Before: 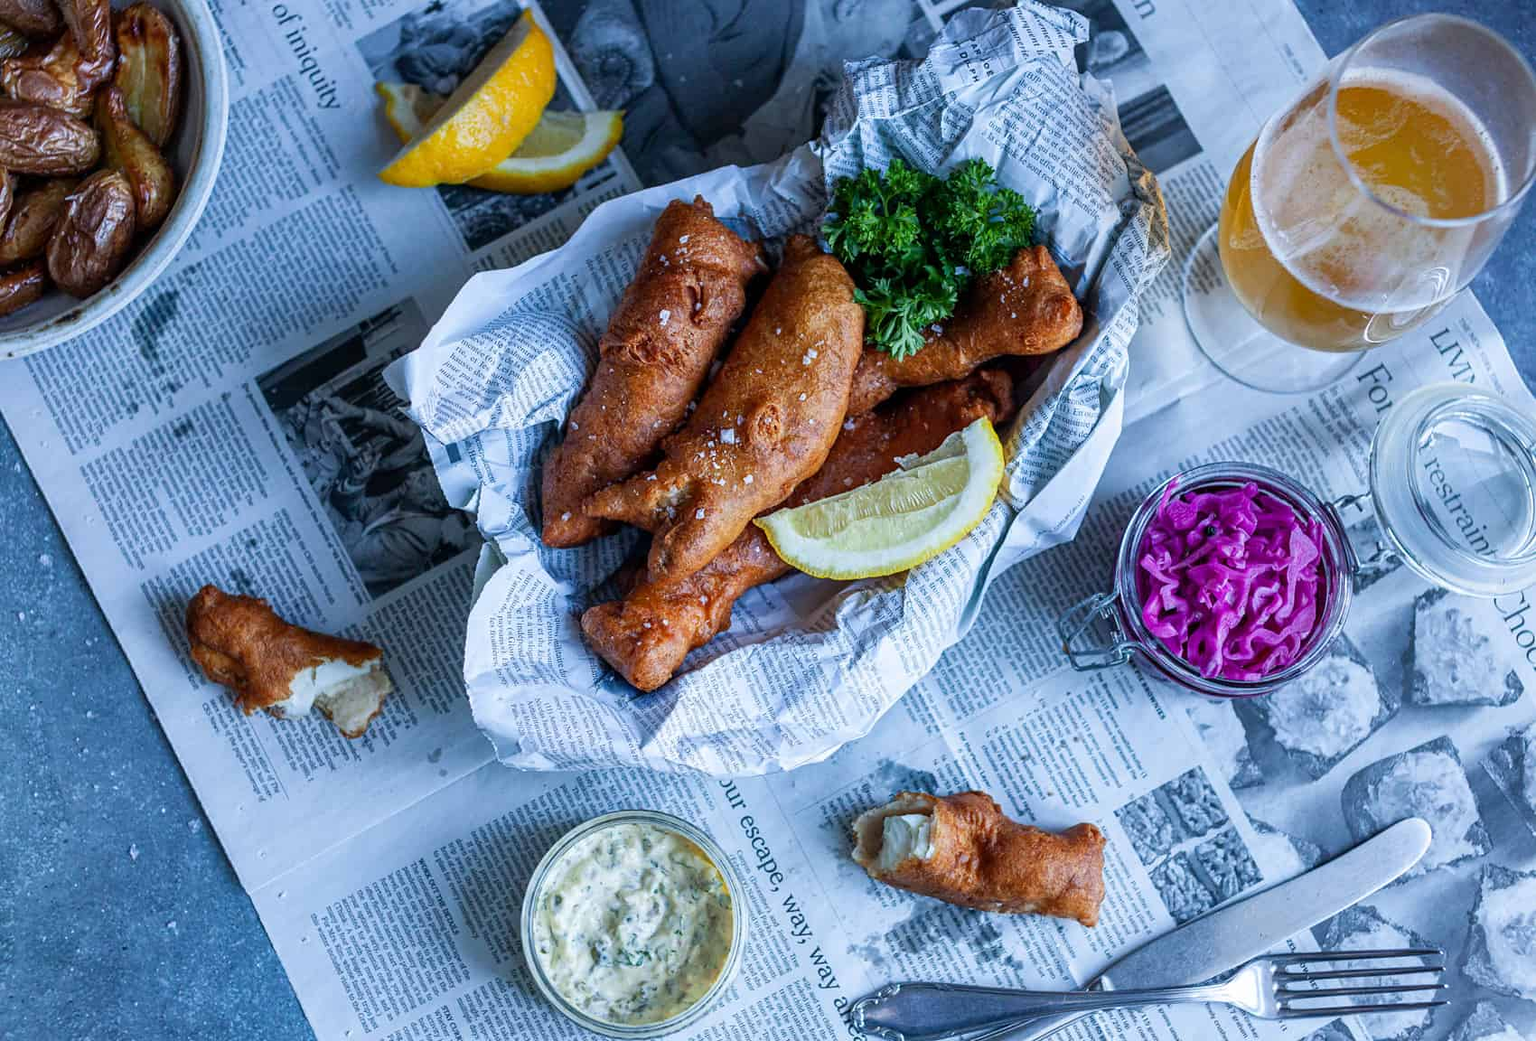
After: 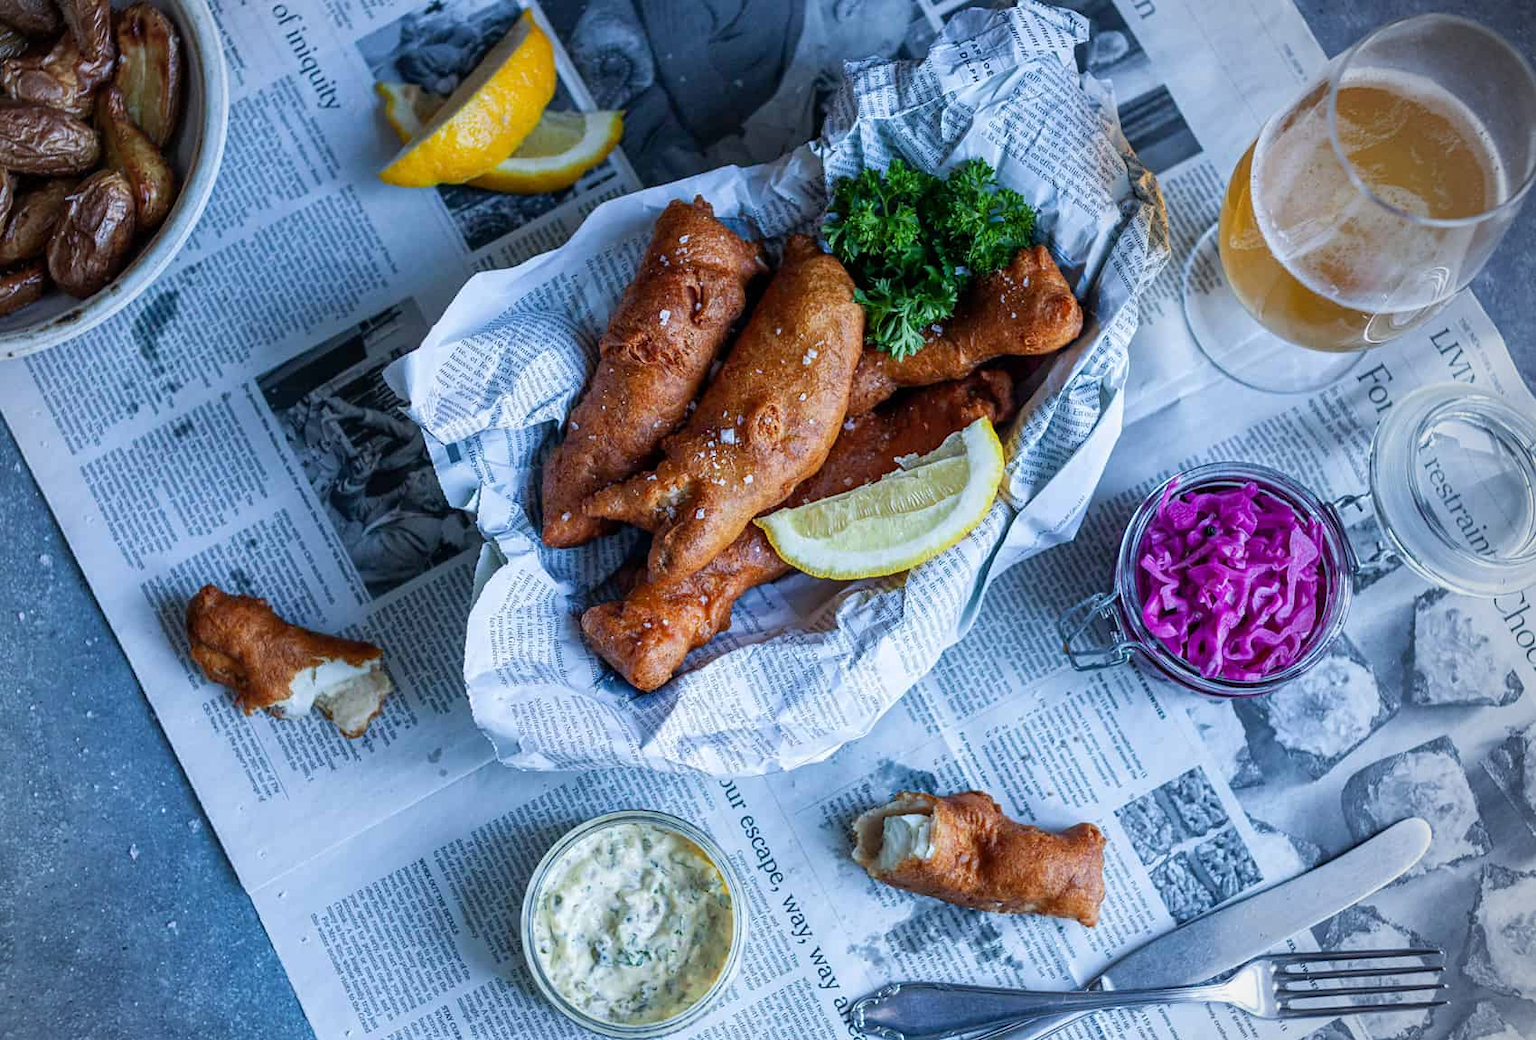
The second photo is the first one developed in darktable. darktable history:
vignetting: center (-0.08, 0.061)
